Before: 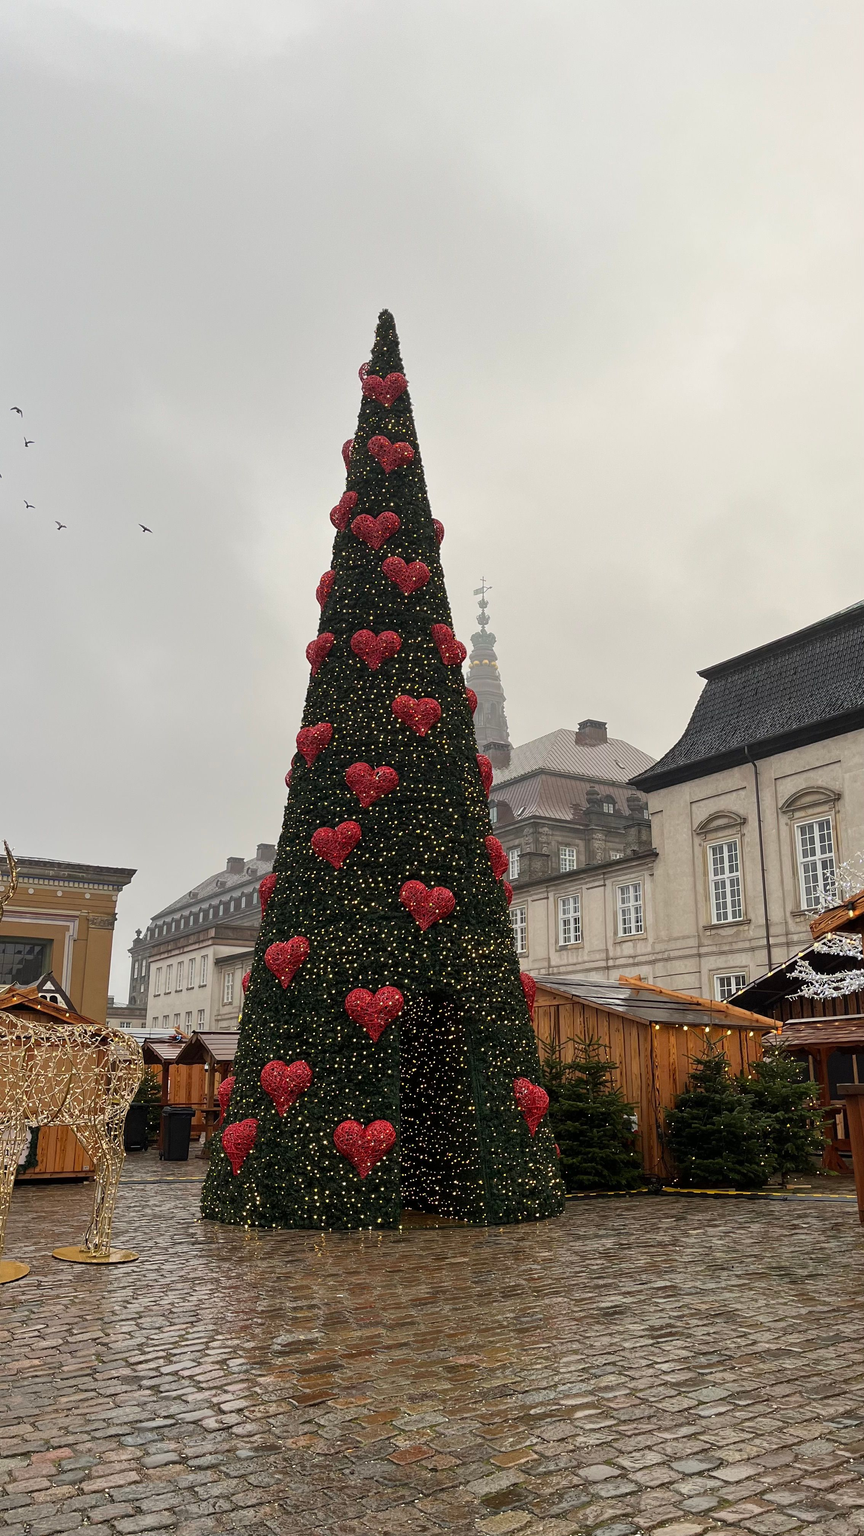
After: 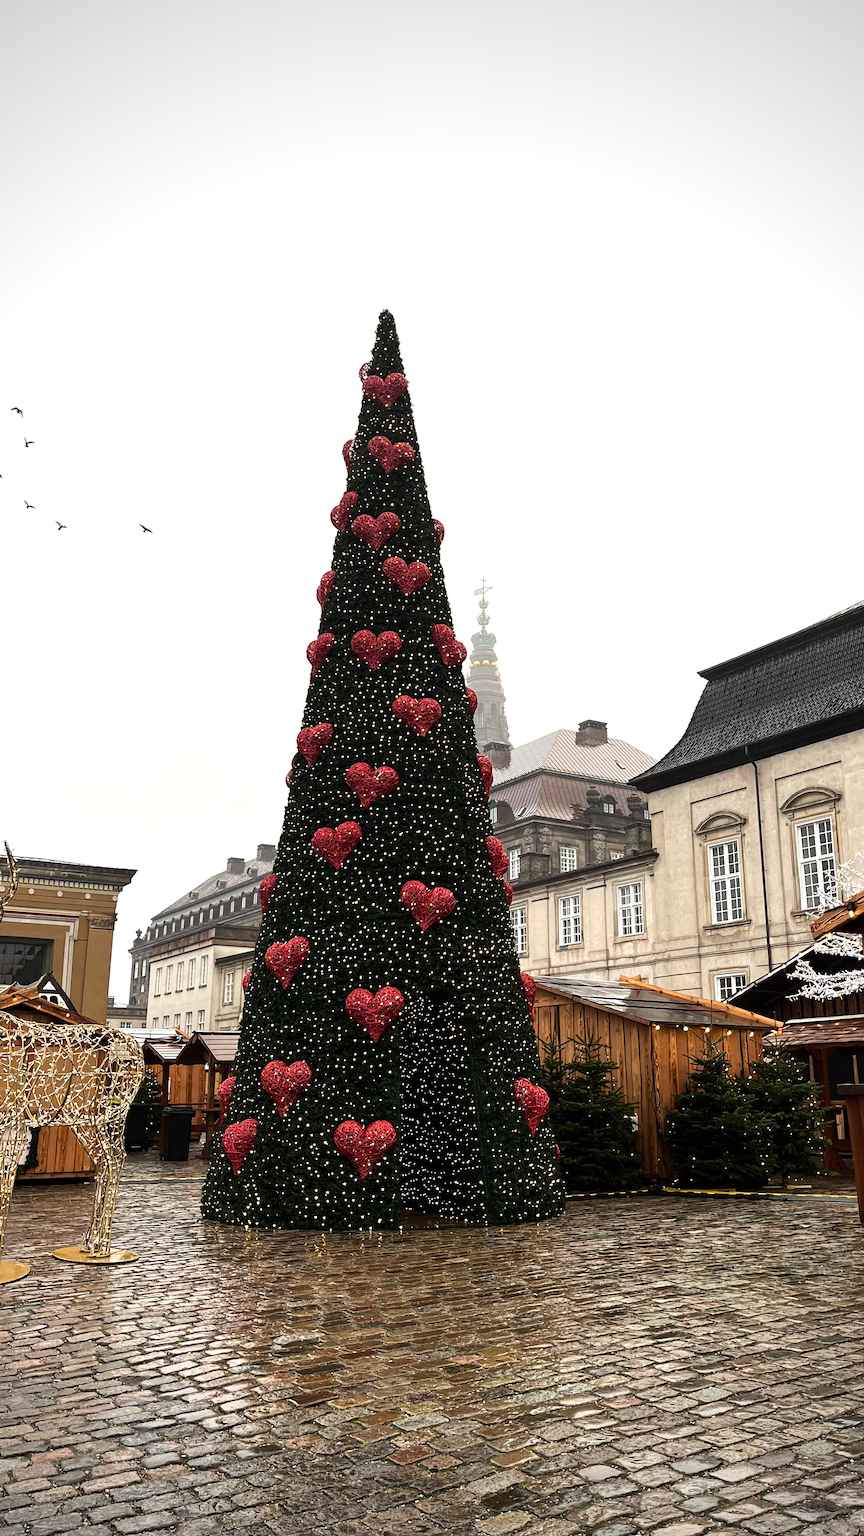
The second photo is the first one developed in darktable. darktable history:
vignetting: unbound false
white balance: emerald 1
velvia: strength 15%
tone equalizer: -8 EV -1.08 EV, -7 EV -1.01 EV, -6 EV -0.867 EV, -5 EV -0.578 EV, -3 EV 0.578 EV, -2 EV 0.867 EV, -1 EV 1.01 EV, +0 EV 1.08 EV, edges refinement/feathering 500, mask exposure compensation -1.57 EV, preserve details no
